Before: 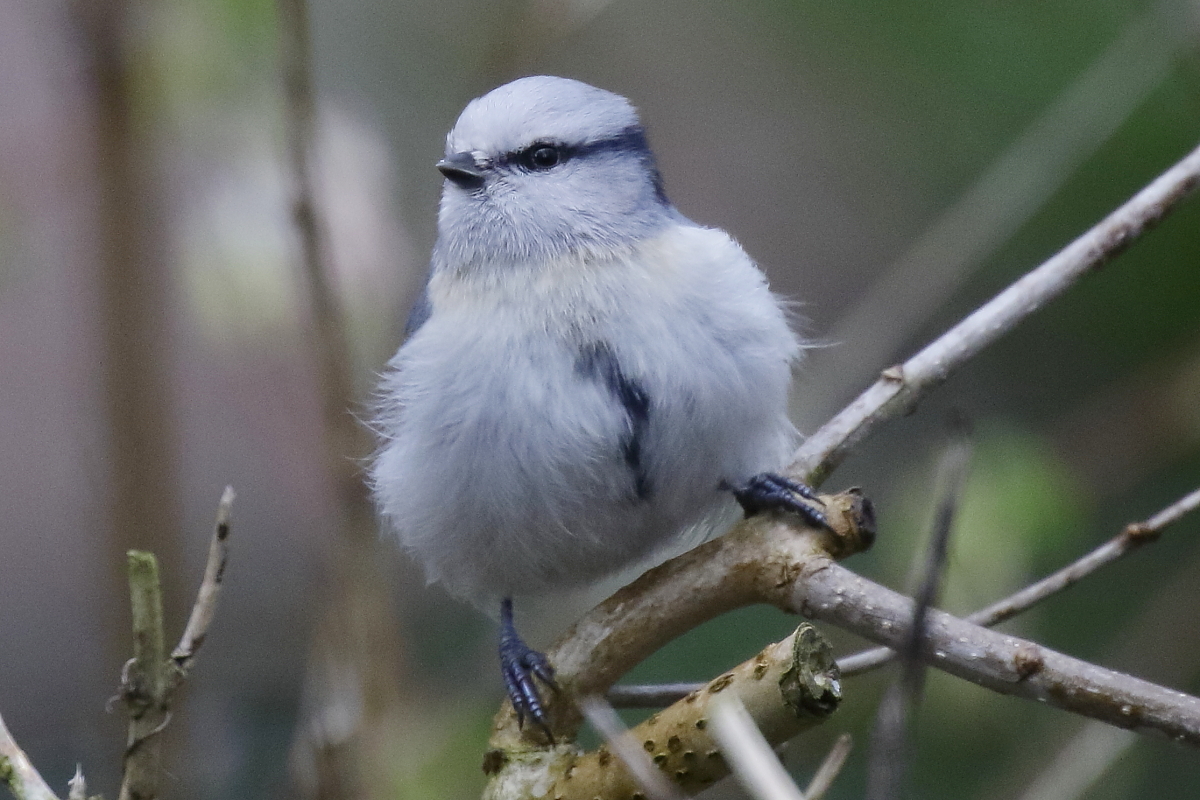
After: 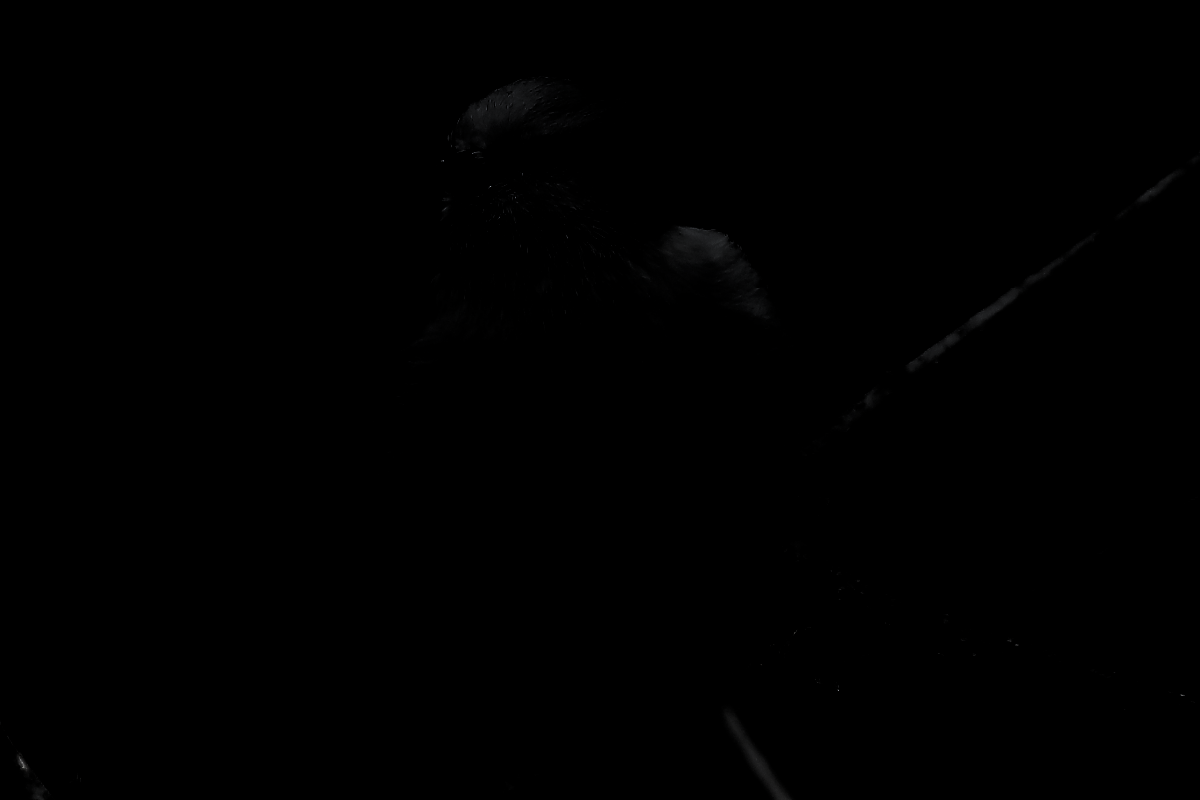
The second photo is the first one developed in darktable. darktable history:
color zones: curves: ch1 [(0.29, 0.492) (0.373, 0.185) (0.509, 0.481)]; ch2 [(0.25, 0.462) (0.749, 0.457)], mix 40.67%
fill light: on, module defaults
levels: levels [0.721, 0.937, 0.997]
